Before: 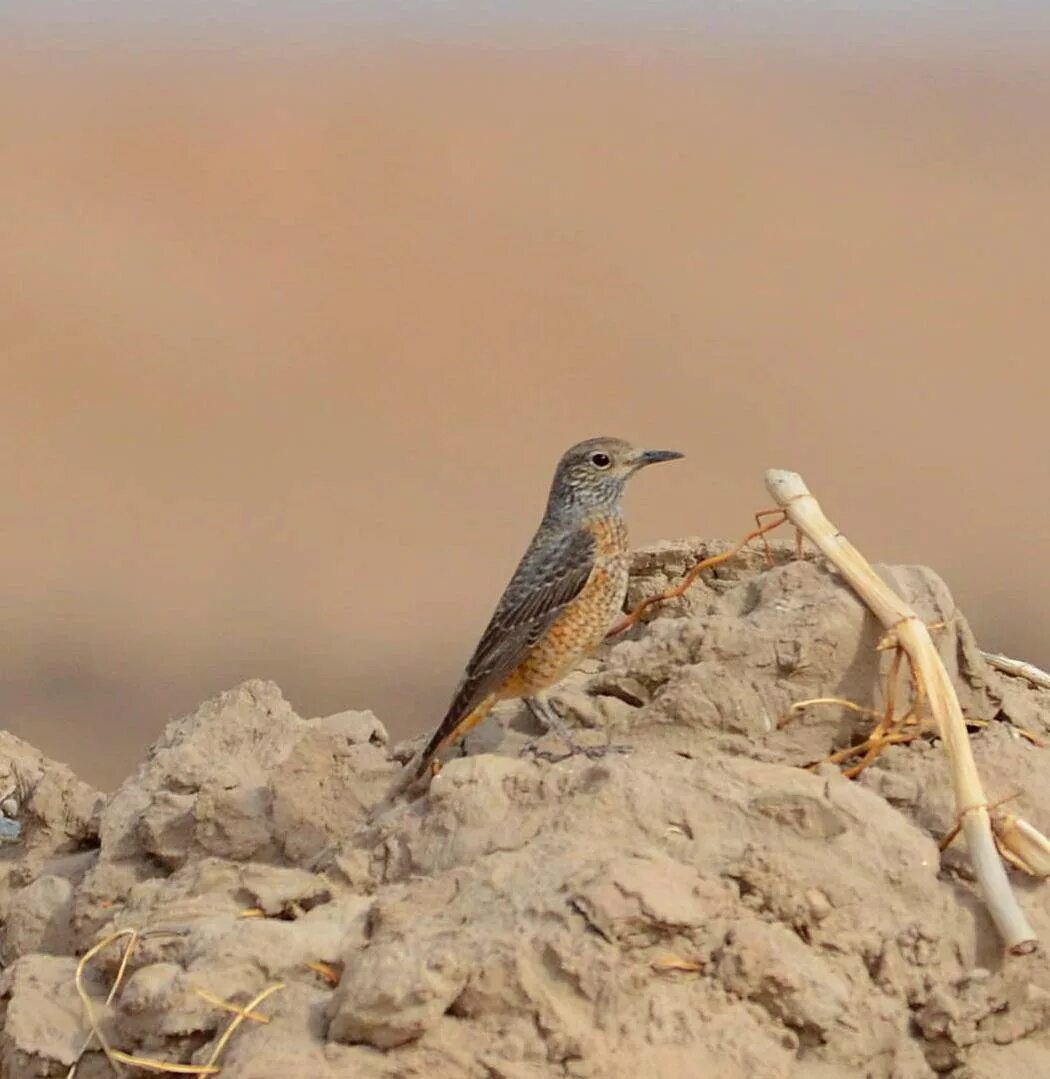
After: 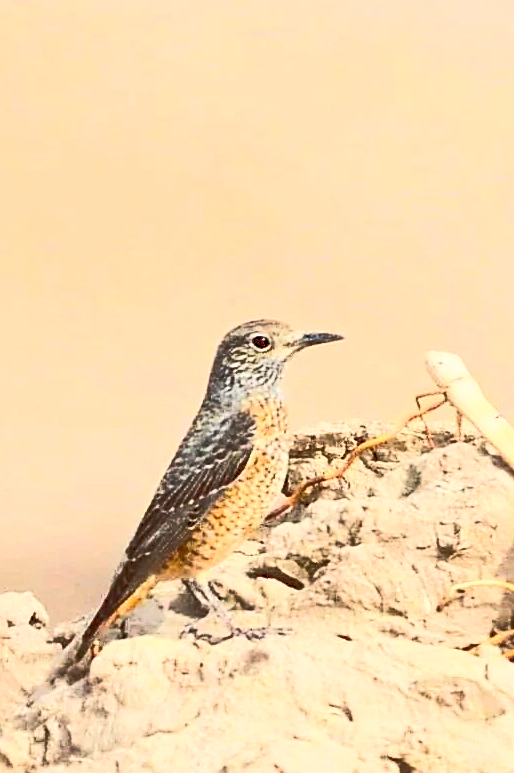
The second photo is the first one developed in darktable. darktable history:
base curve: curves: ch0 [(0, 0.015) (0.085, 0.116) (0.134, 0.298) (0.19, 0.545) (0.296, 0.764) (0.599, 0.982) (1, 1)]
crop: left 32.412%, top 10.99%, right 18.634%, bottom 17.349%
sharpen: on, module defaults
